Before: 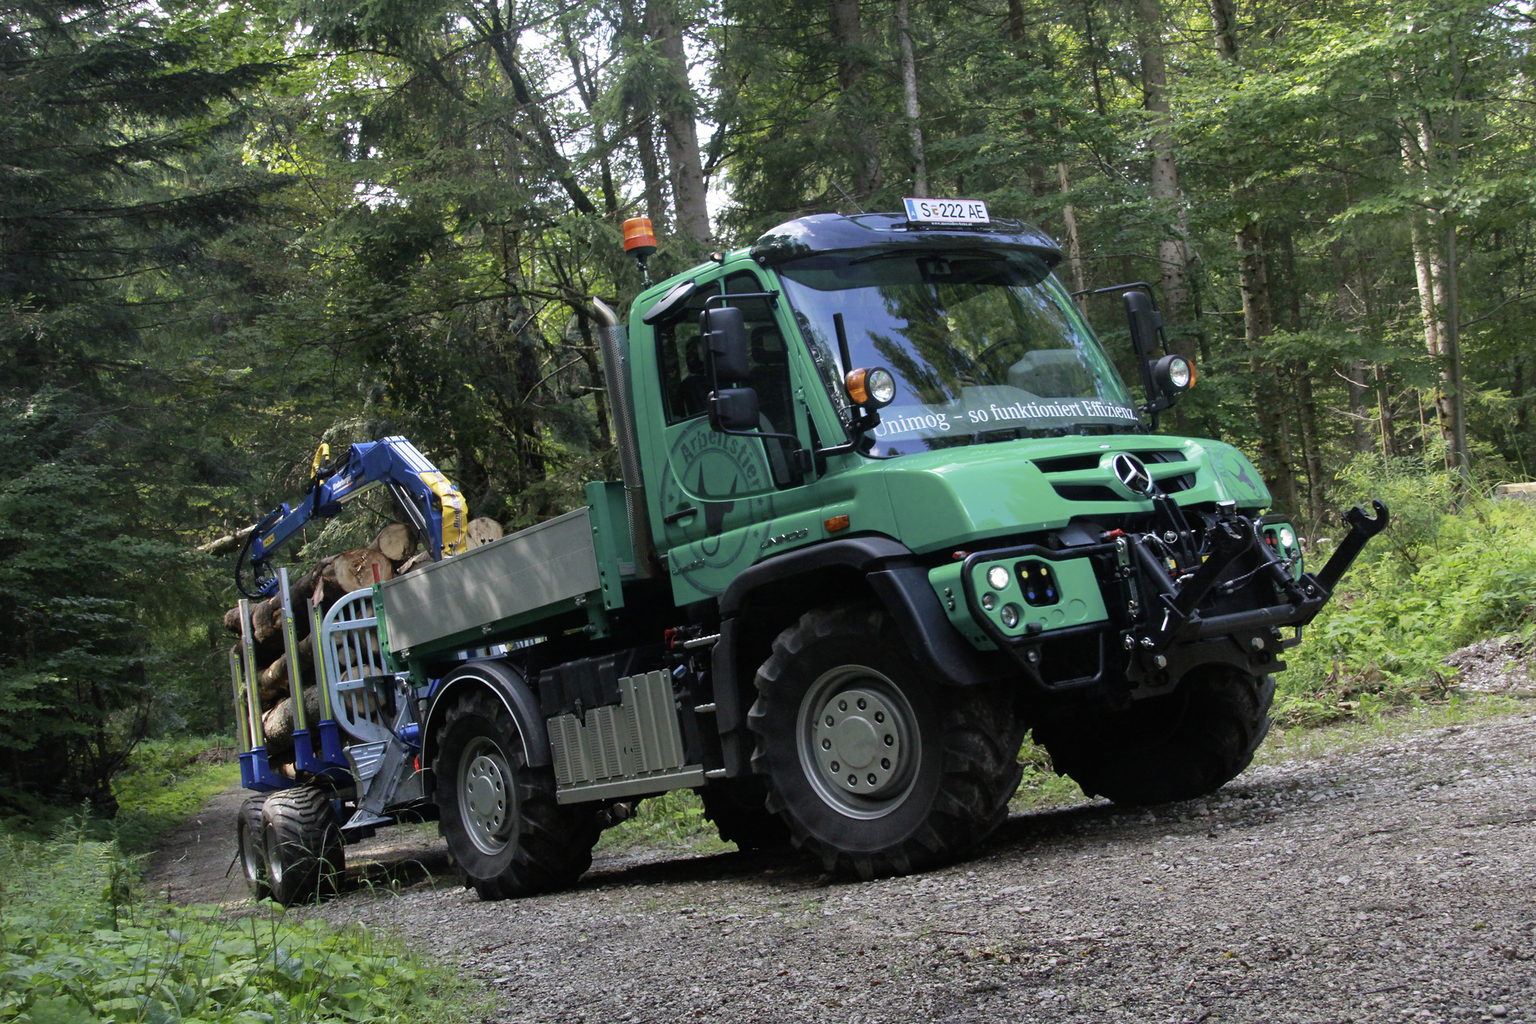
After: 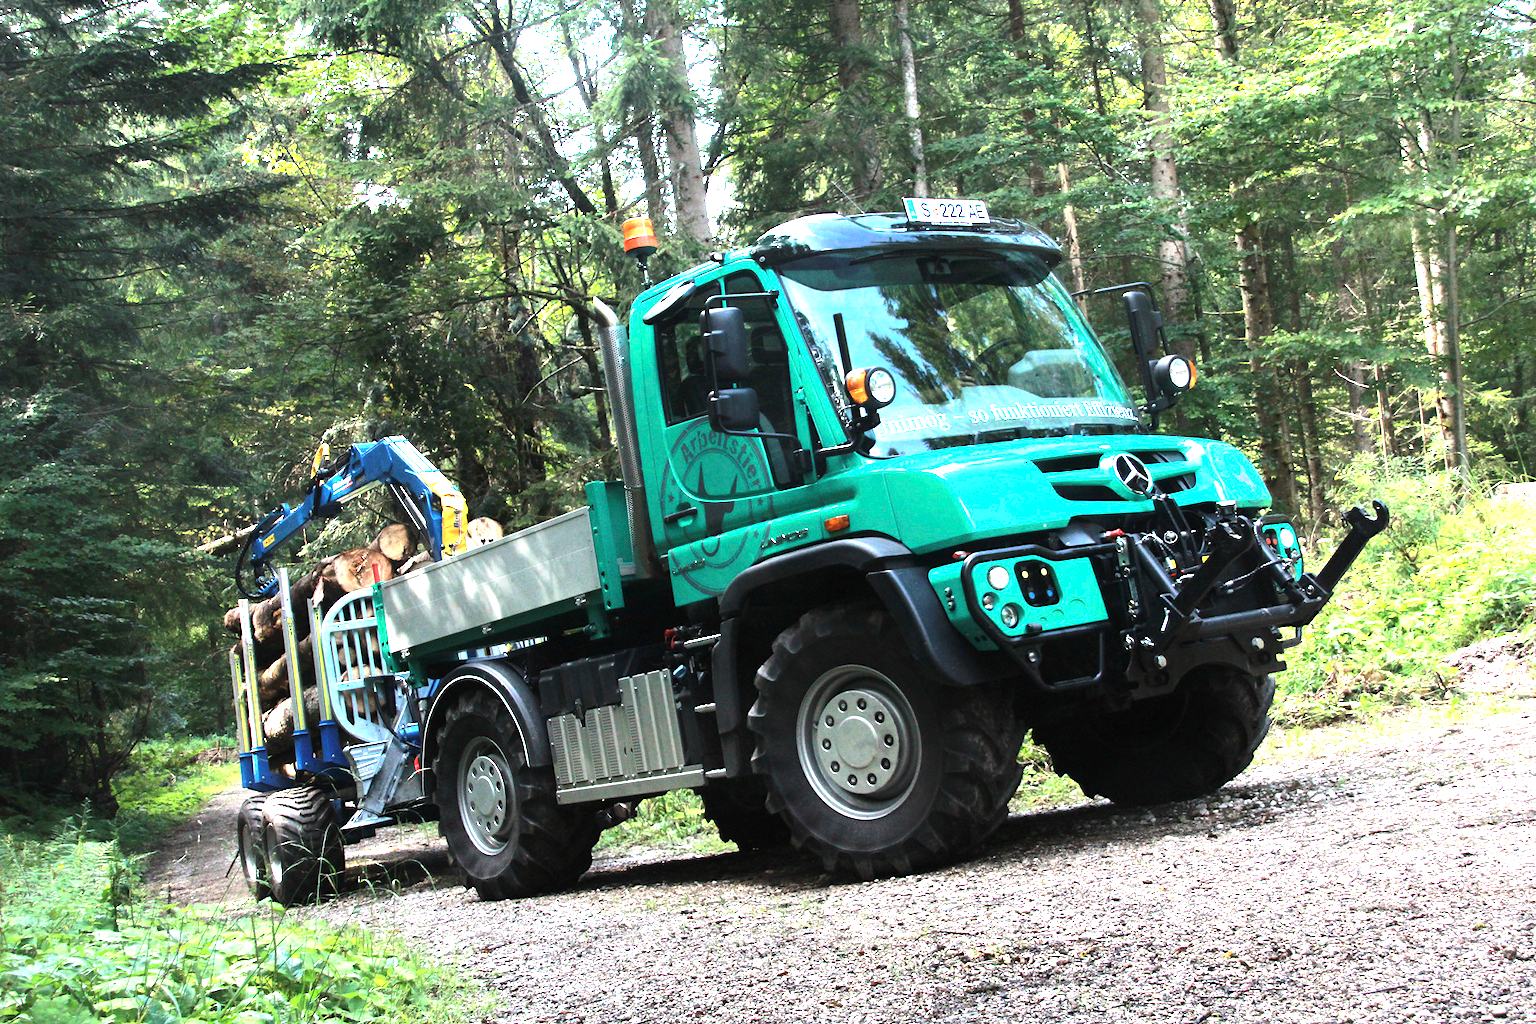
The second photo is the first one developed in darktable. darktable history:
tone equalizer: -8 EV -1.1 EV, -7 EV -1.02 EV, -6 EV -0.843 EV, -5 EV -0.559 EV, -3 EV 0.559 EV, -2 EV 0.868 EV, -1 EV 0.989 EV, +0 EV 1.05 EV, edges refinement/feathering 500, mask exposure compensation -1.57 EV, preserve details guided filter
exposure: black level correction 0, exposure 1.355 EV, compensate highlight preservation false
